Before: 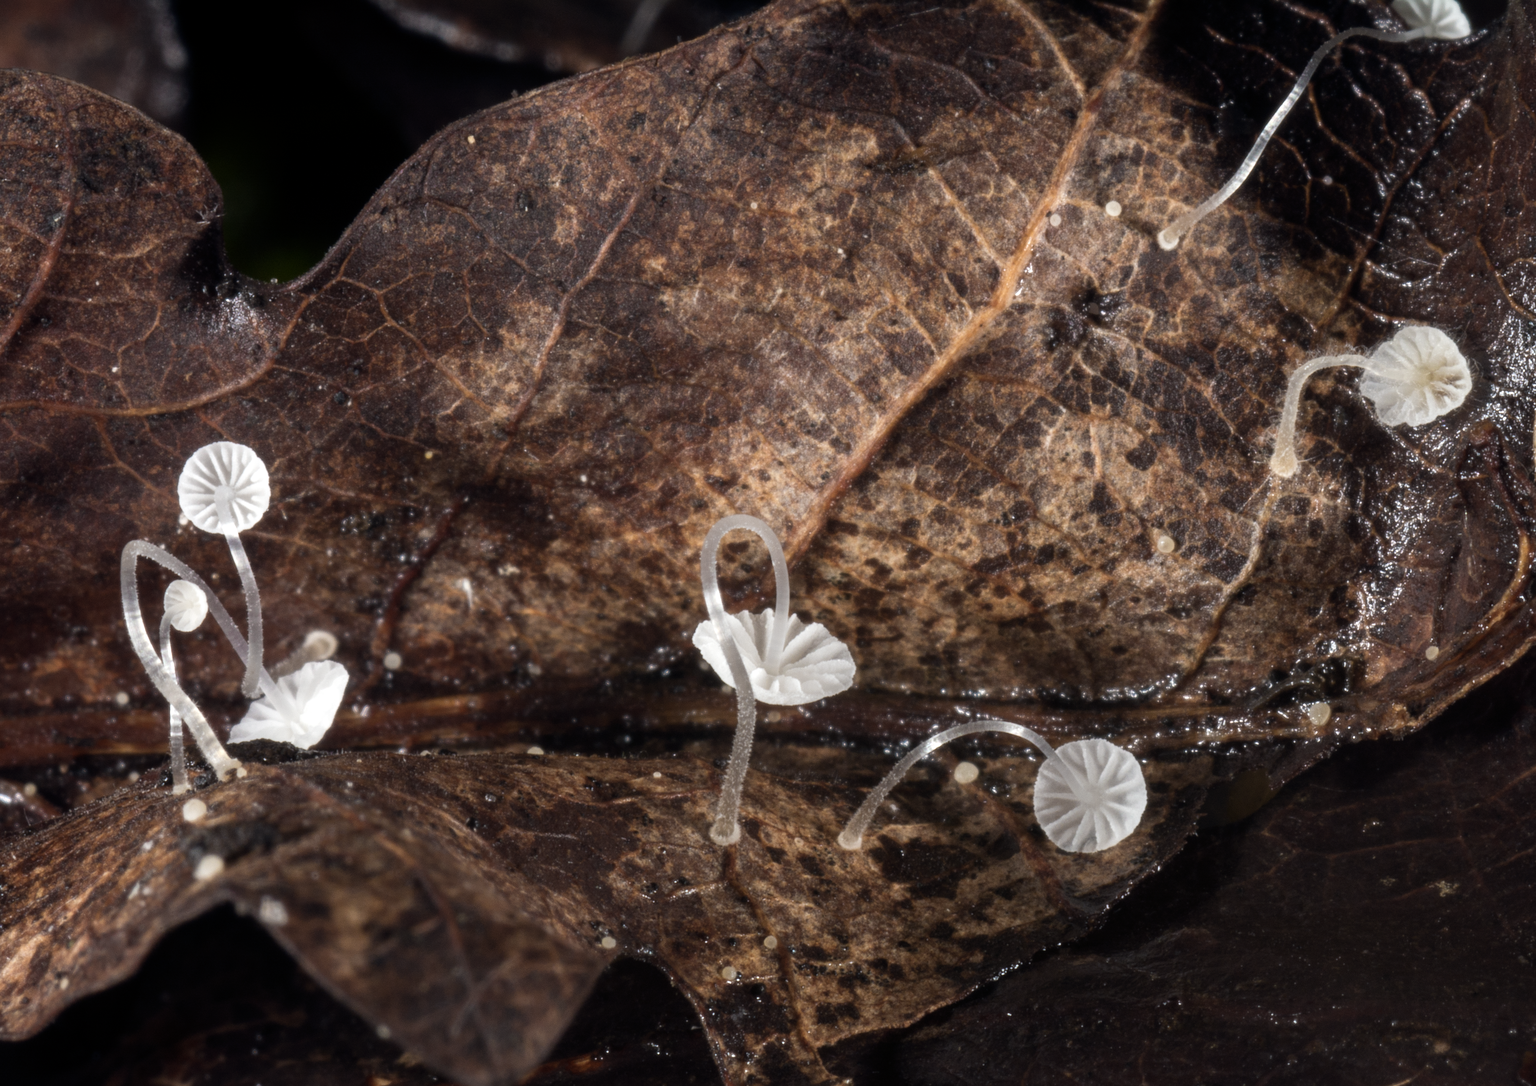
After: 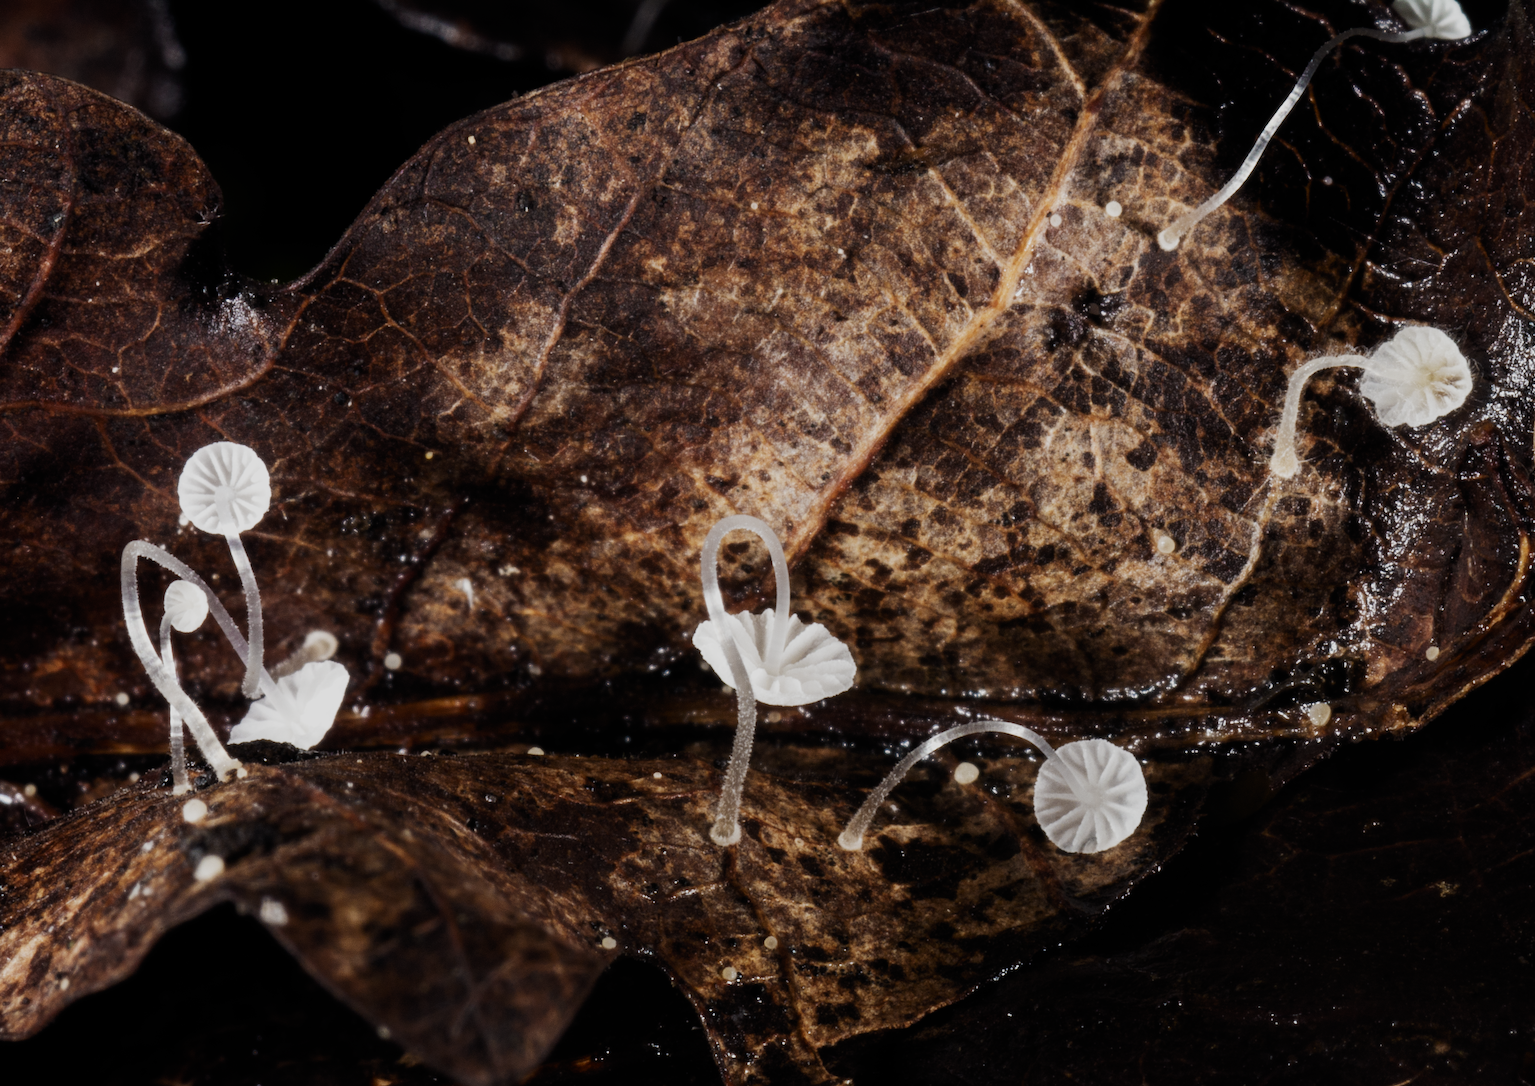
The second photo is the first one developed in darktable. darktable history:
shadows and highlights: shadows -28.92, highlights 29.99
filmic rgb: black relative exposure -7.5 EV, white relative exposure 4.99 EV, hardness 3.34, contrast 1.297, preserve chrominance no, color science v5 (2021), contrast in shadows safe, contrast in highlights safe
